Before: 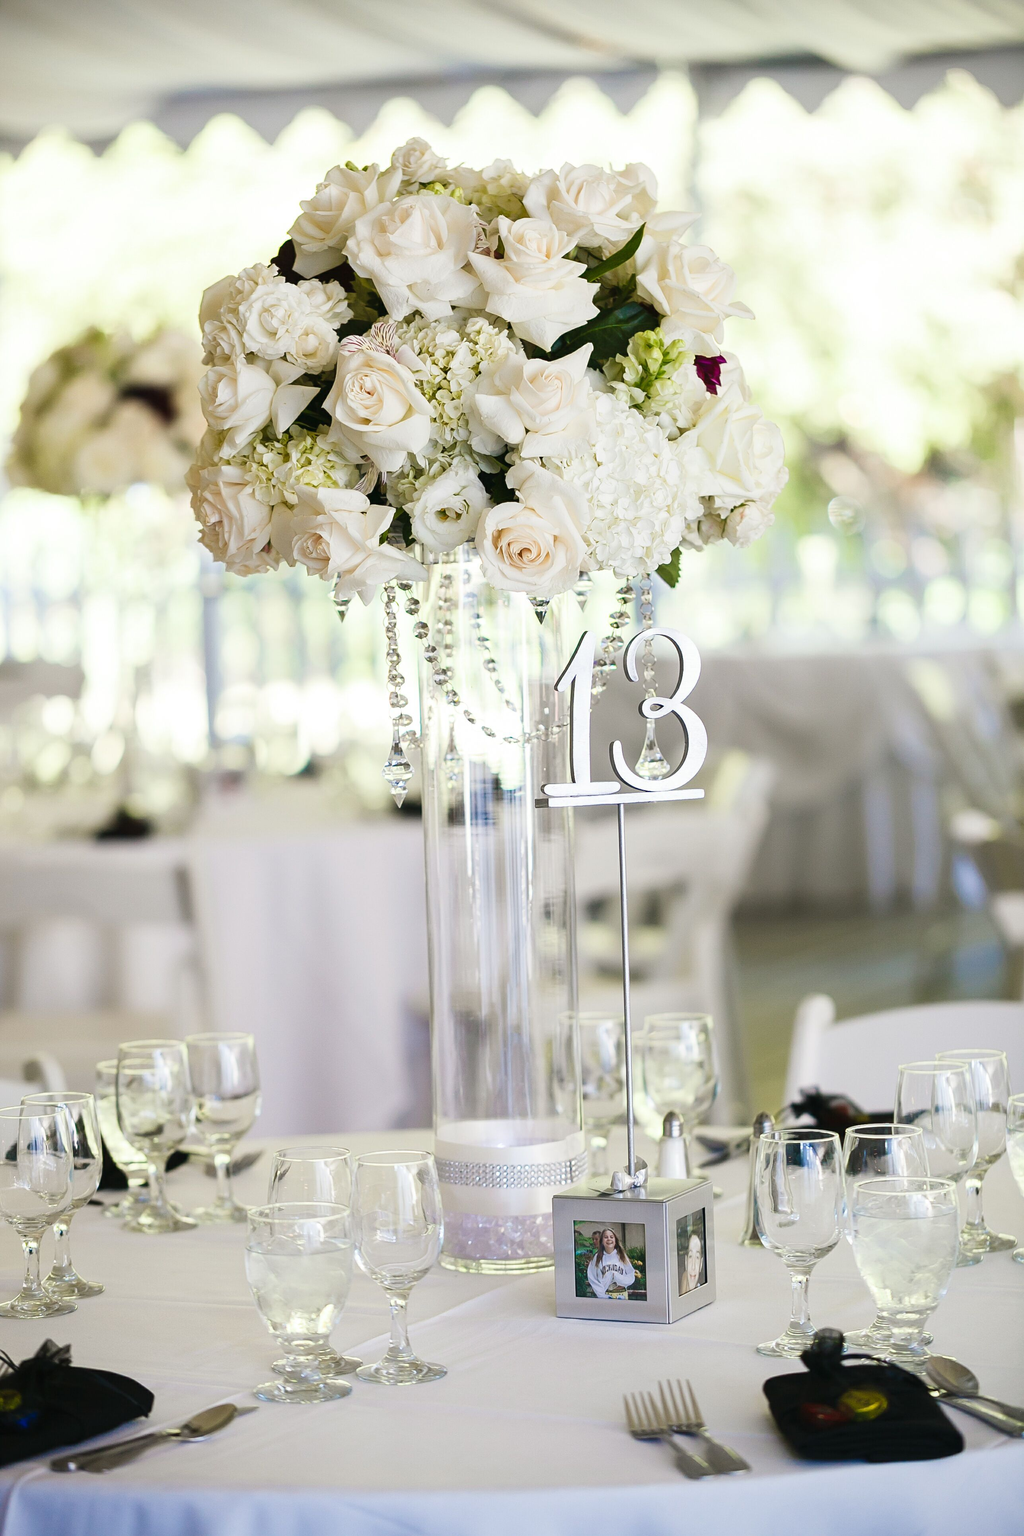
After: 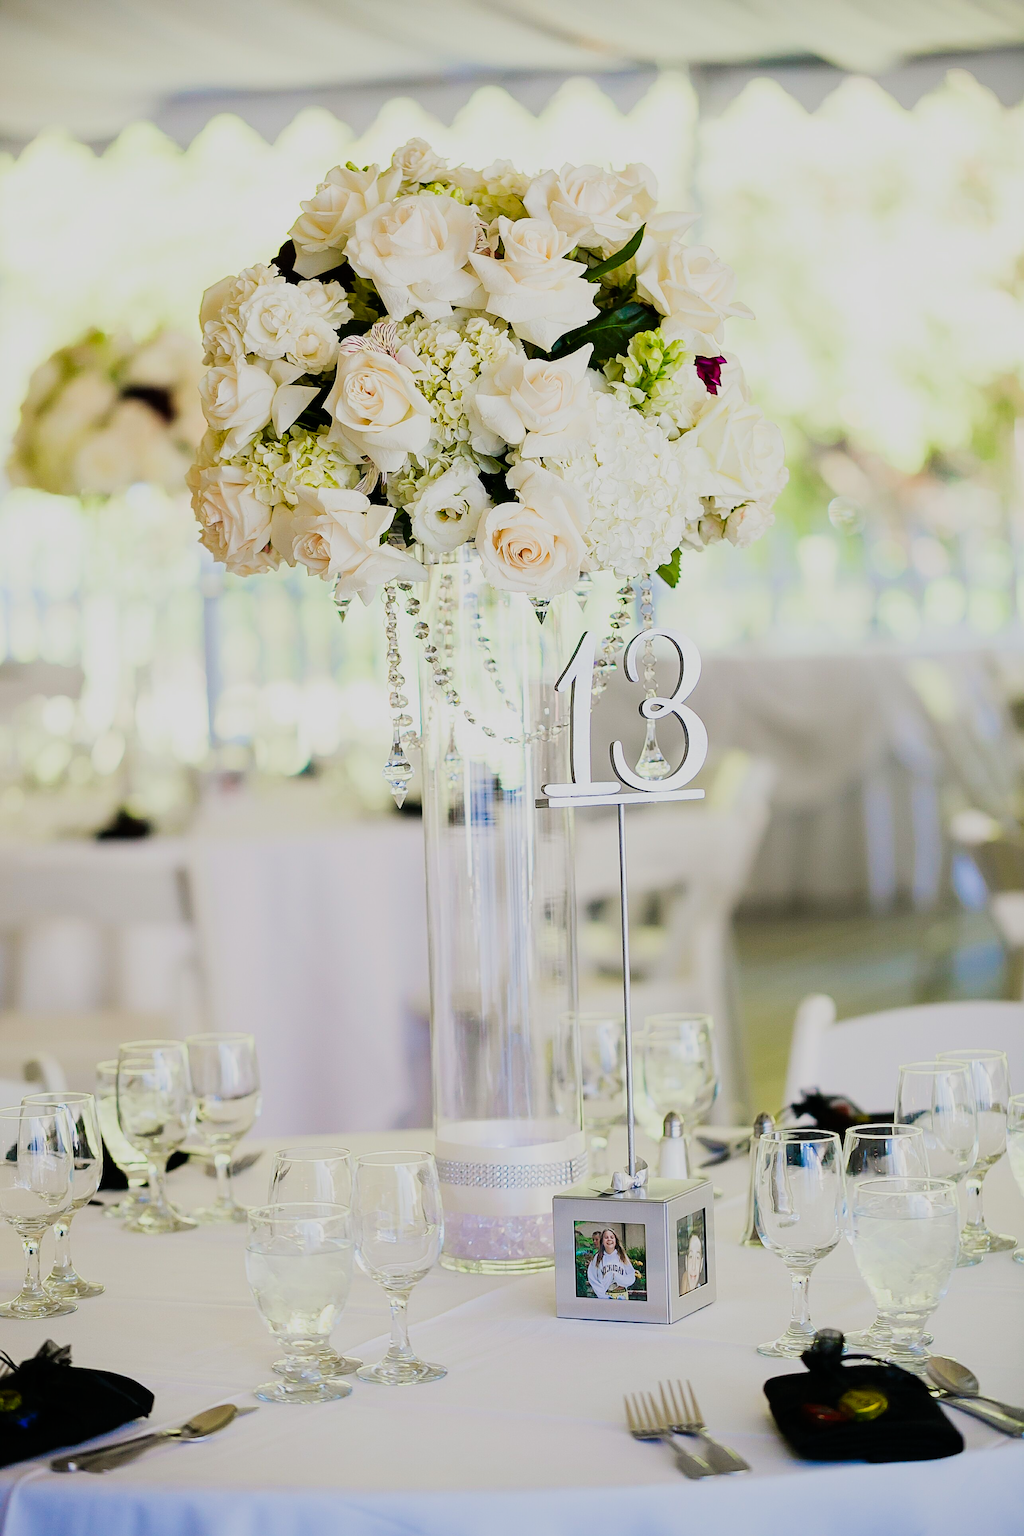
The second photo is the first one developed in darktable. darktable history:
exposure: exposure 0.368 EV, compensate highlight preservation false
filmic rgb: black relative exposure -7.2 EV, white relative exposure 5.36 EV, hardness 3.02
sharpen: on, module defaults
contrast brightness saturation: brightness -0.017, saturation 0.361
